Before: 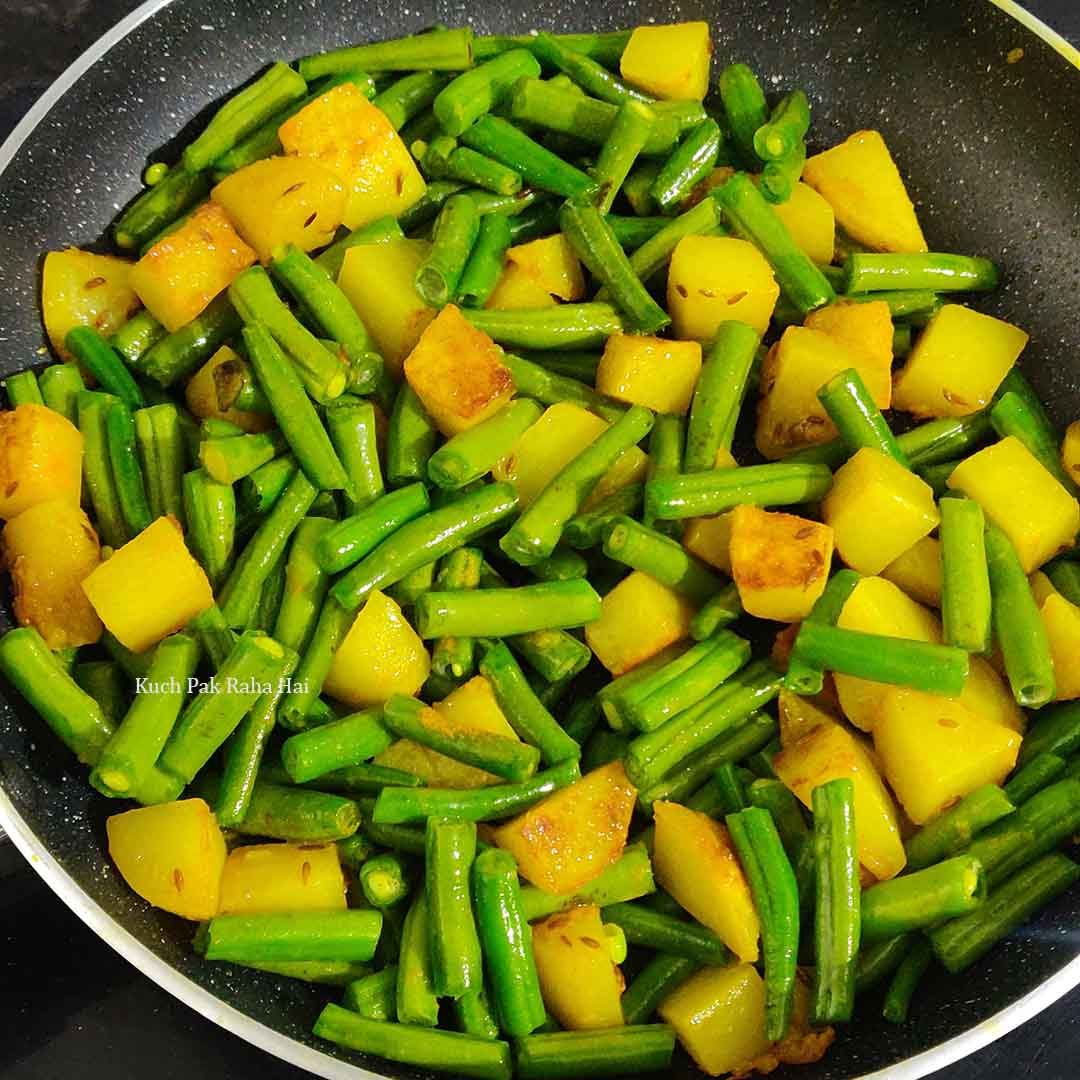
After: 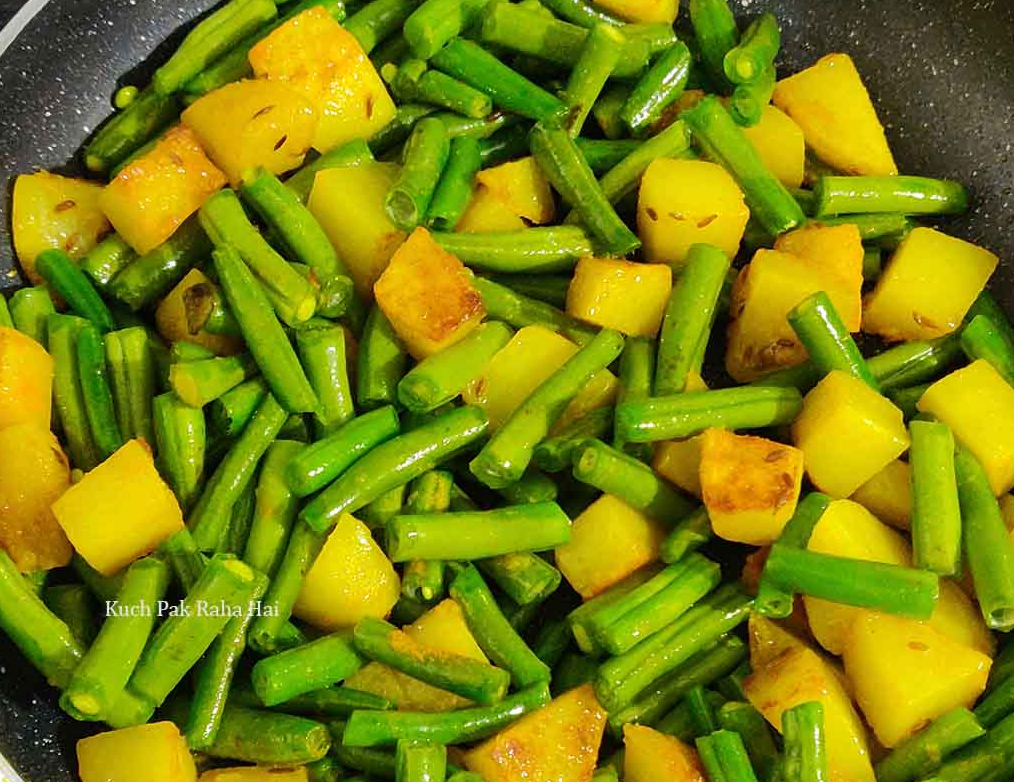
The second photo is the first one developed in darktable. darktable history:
crop: left 2.863%, top 7.218%, right 3.223%, bottom 20.349%
